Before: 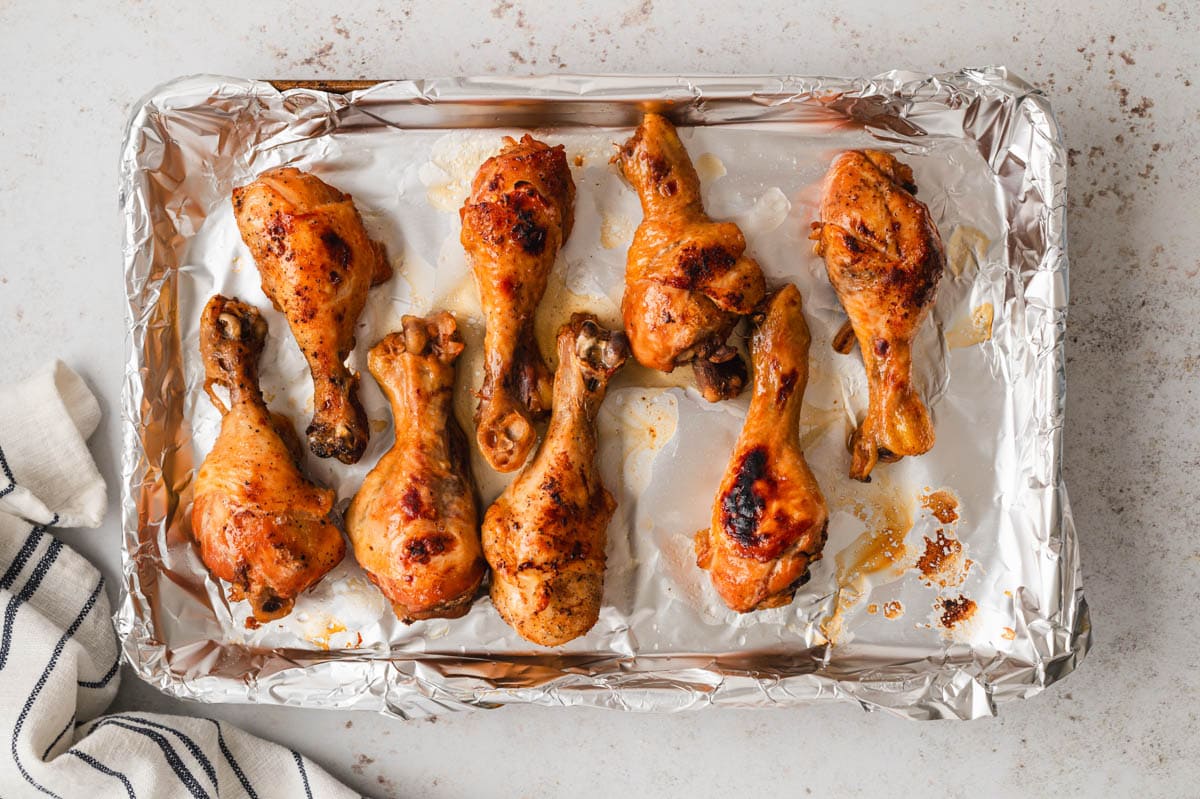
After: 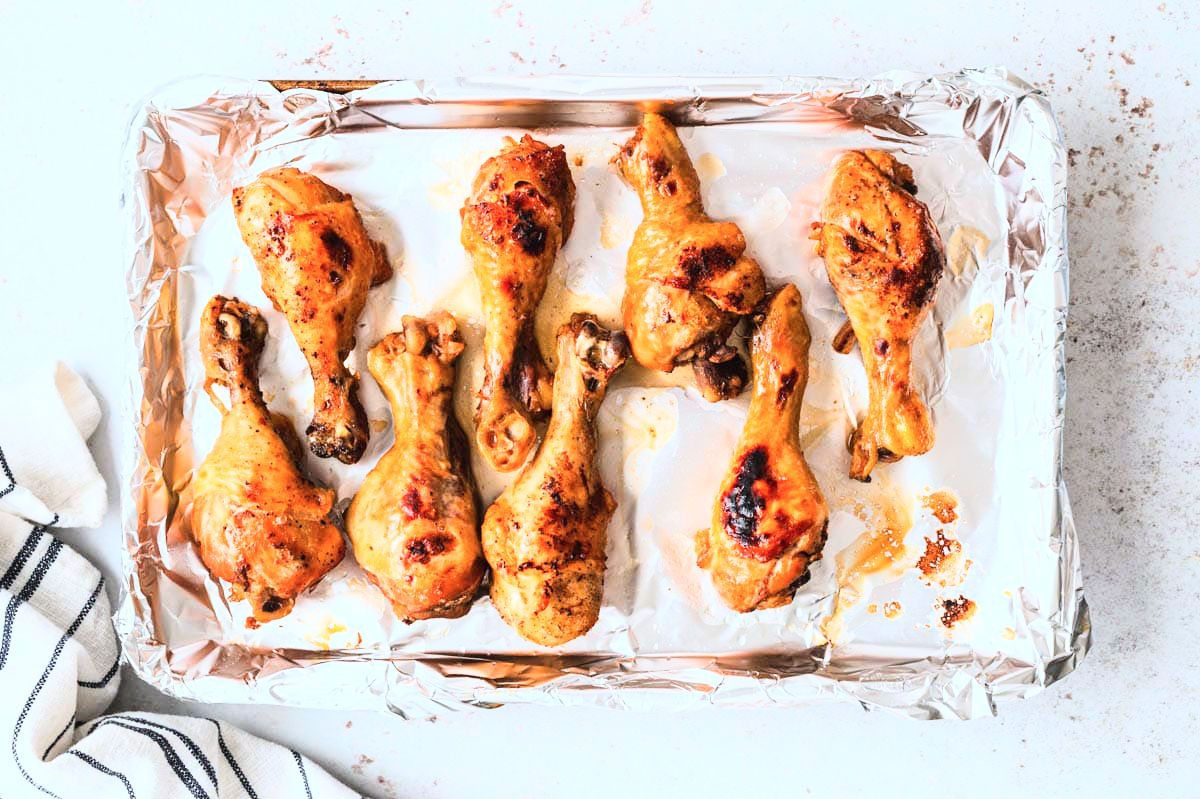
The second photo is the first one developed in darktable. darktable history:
base curve: curves: ch0 [(0, 0) (0.018, 0.026) (0.143, 0.37) (0.33, 0.731) (0.458, 0.853) (0.735, 0.965) (0.905, 0.986) (1, 1)]
color correction: highlights a* -4.18, highlights b* -10.81
